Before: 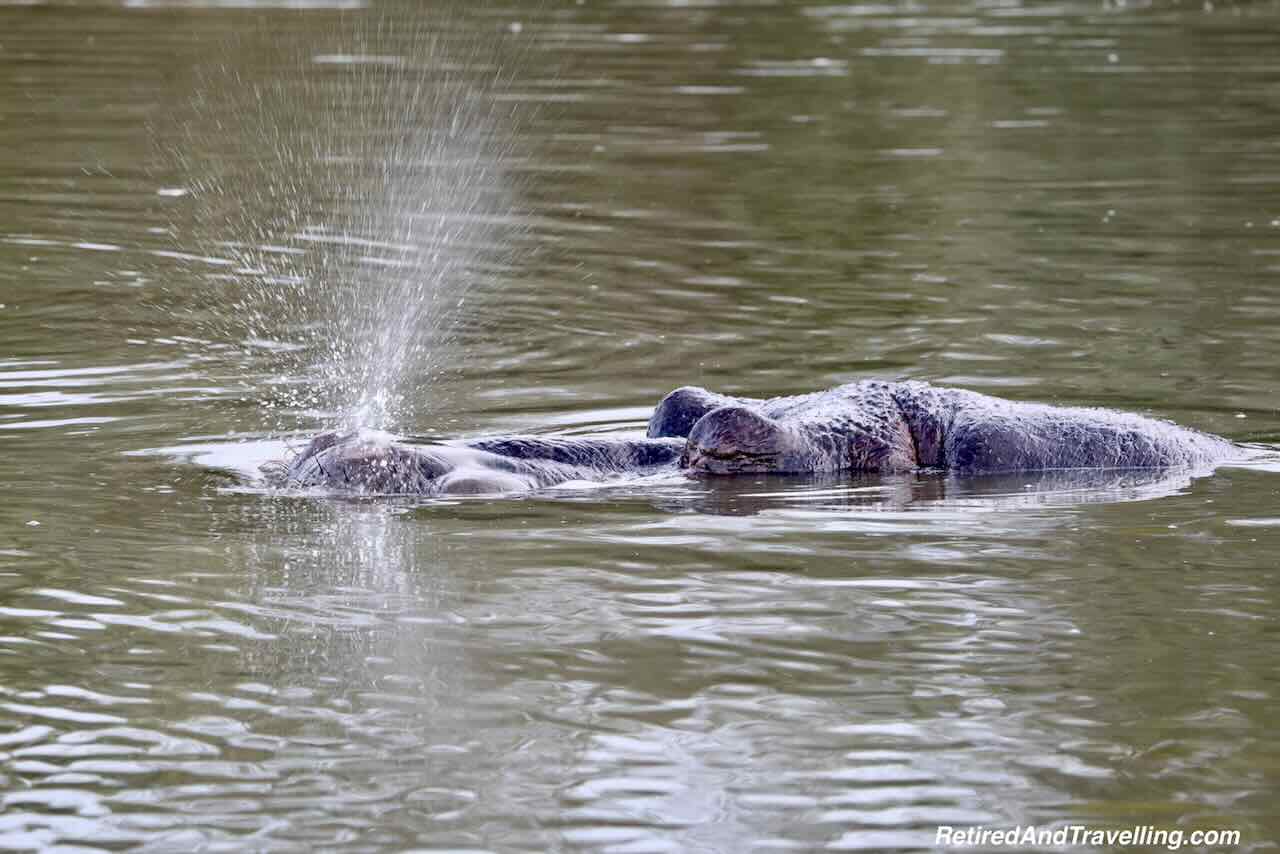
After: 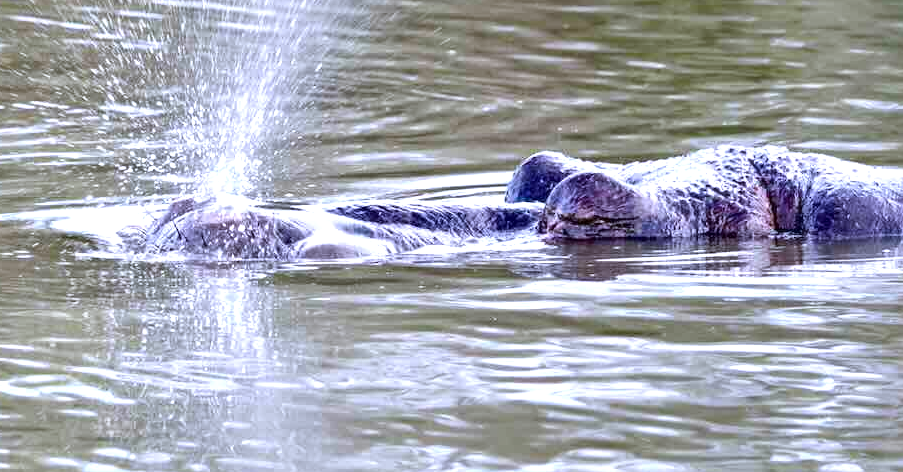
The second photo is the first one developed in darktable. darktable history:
crop: left 11.123%, top 27.61%, right 18.3%, bottom 17.034%
white balance: red 0.967, blue 1.119, emerald 0.756
local contrast: mode bilateral grid, contrast 20, coarseness 50, detail 120%, midtone range 0.2
exposure: black level correction 0, exposure 0.7 EV, compensate exposure bias true, compensate highlight preservation false
